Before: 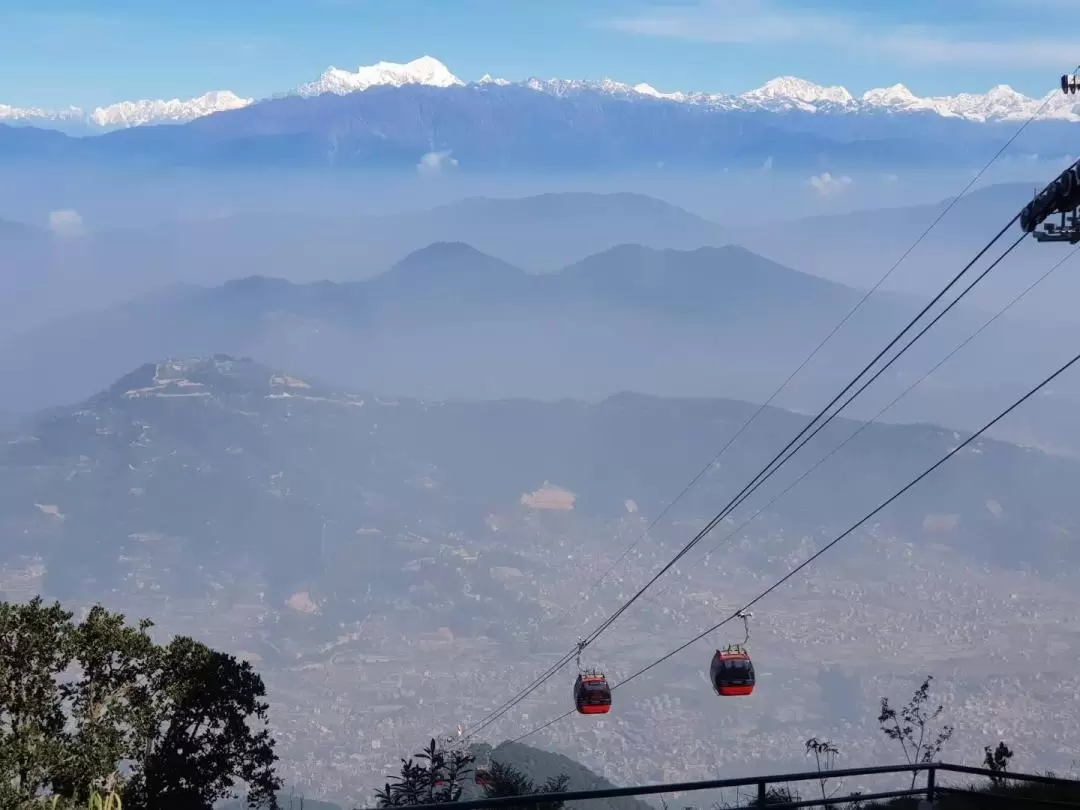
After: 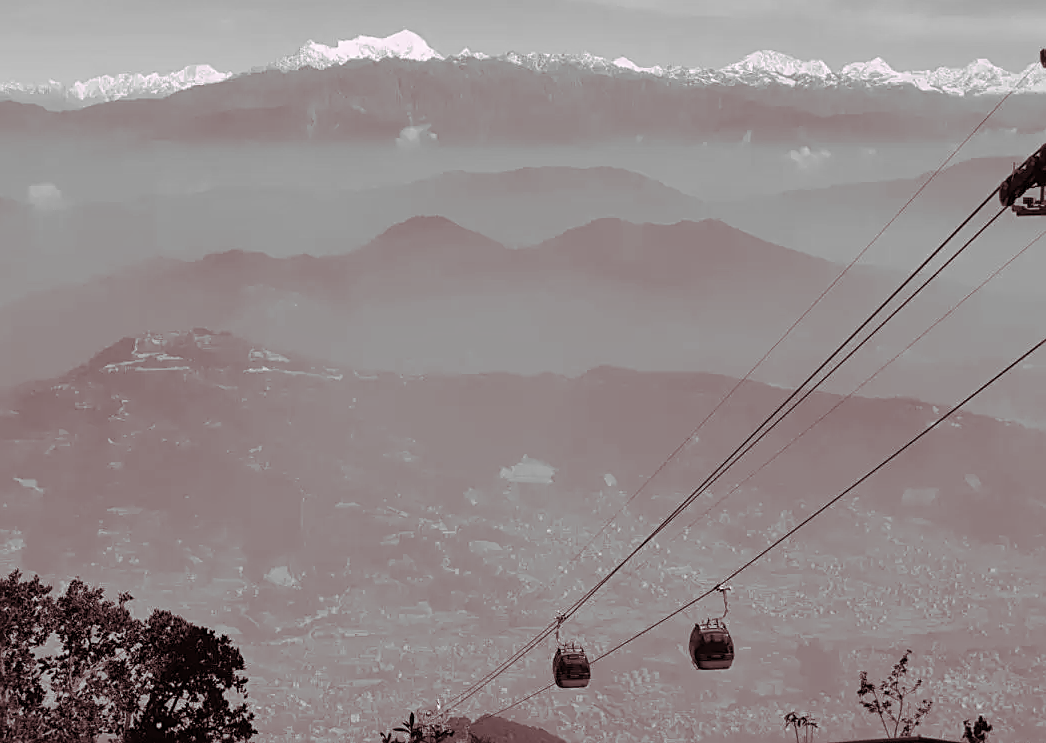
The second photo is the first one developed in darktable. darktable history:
split-toning: highlights › hue 298.8°, highlights › saturation 0.73, compress 41.76%
crop: left 1.964%, top 3.251%, right 1.122%, bottom 4.933%
monochrome: a 32, b 64, size 2.3
sharpen: on, module defaults
